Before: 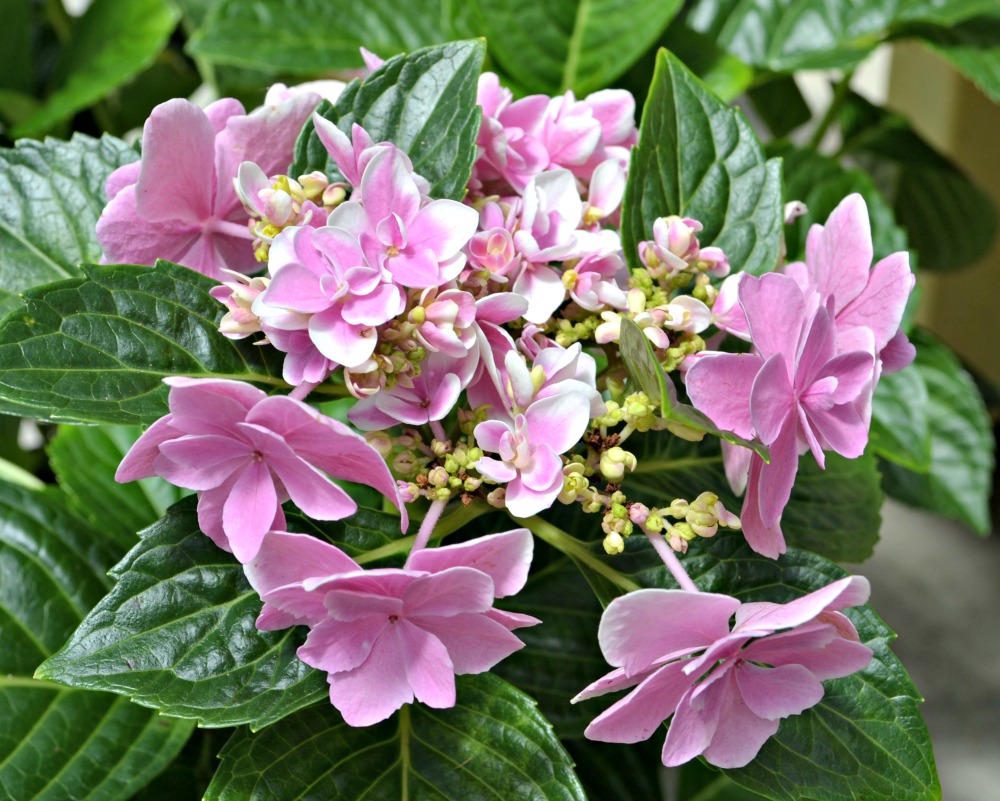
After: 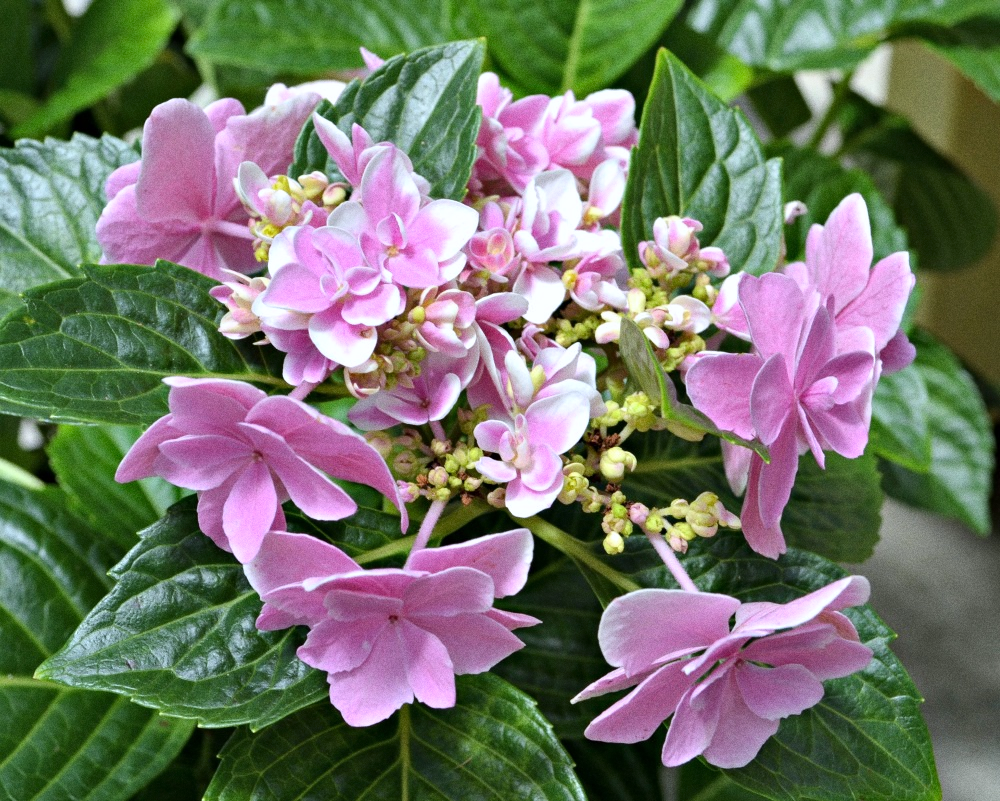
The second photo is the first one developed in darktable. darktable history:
white balance: red 0.984, blue 1.059
grain: on, module defaults
